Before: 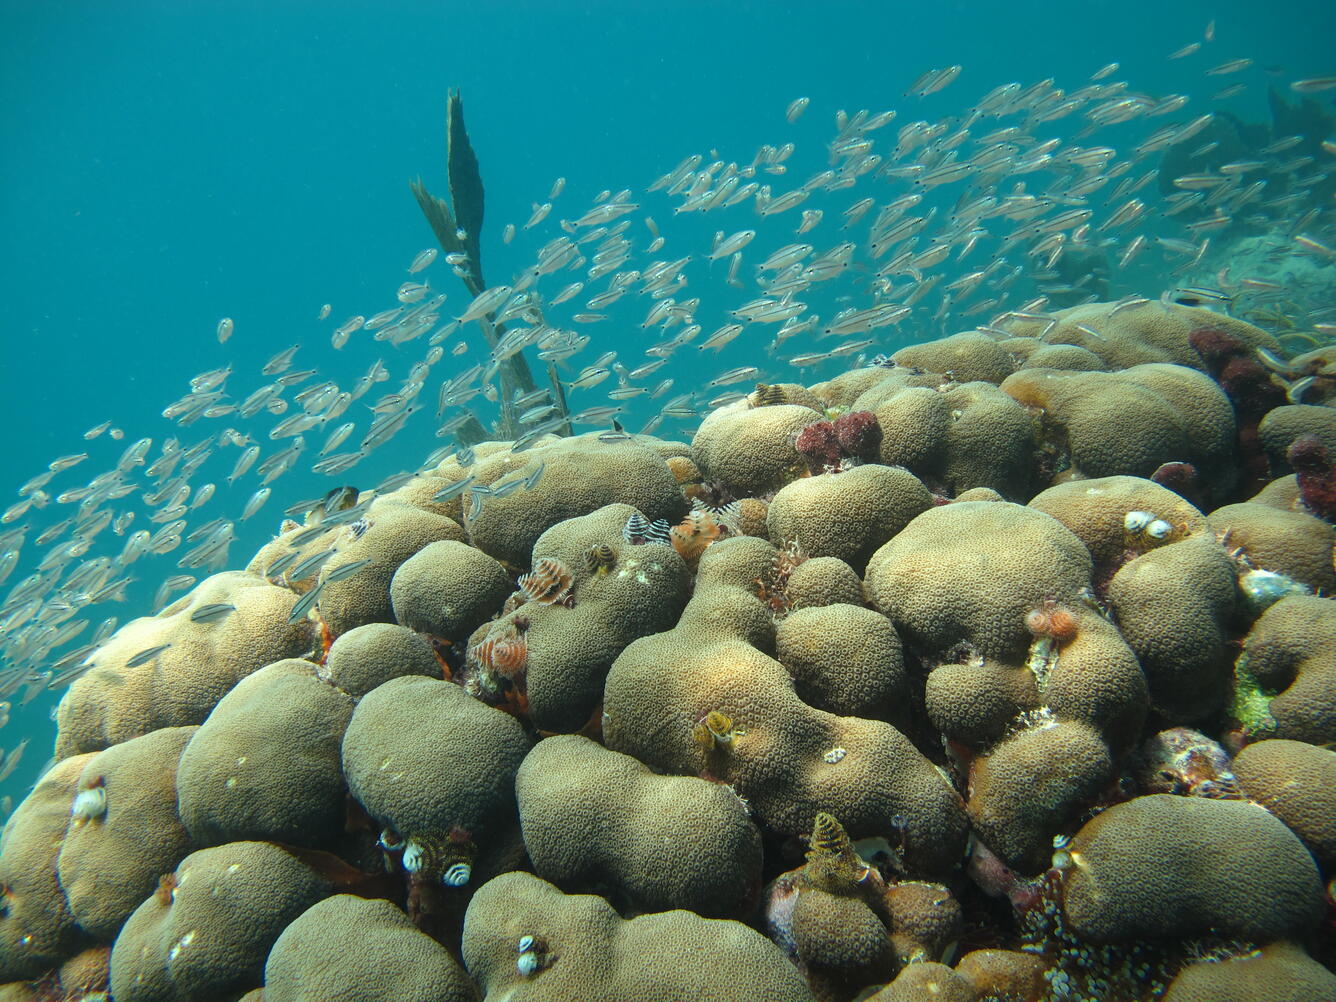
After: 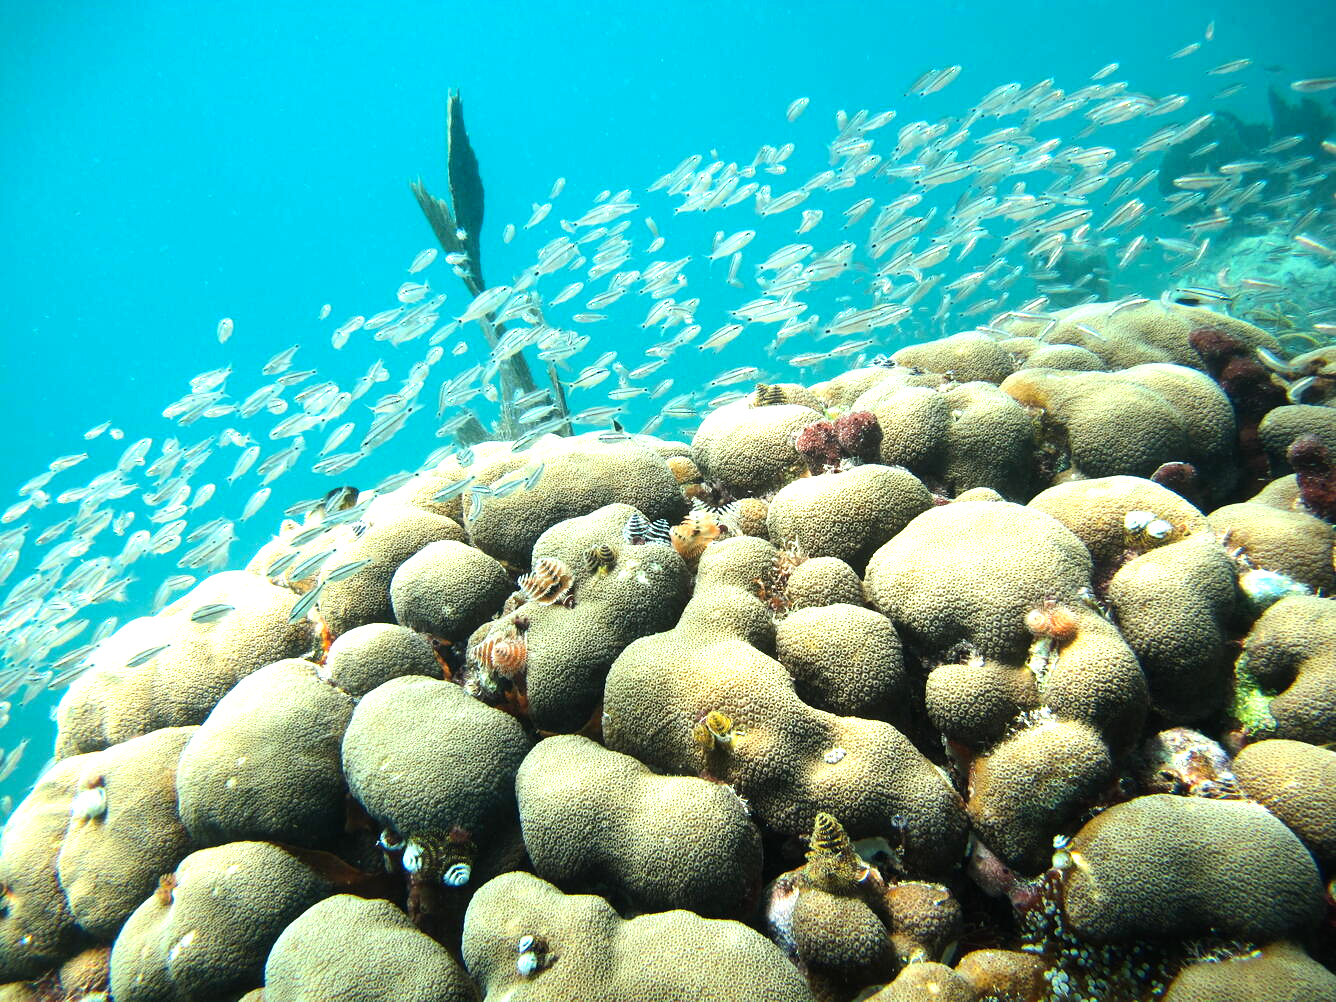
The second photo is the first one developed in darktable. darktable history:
tone equalizer: -8 EV -0.75 EV, -7 EV -0.7 EV, -6 EV -0.6 EV, -5 EV -0.4 EV, -3 EV 0.4 EV, -2 EV 0.6 EV, -1 EV 0.7 EV, +0 EV 0.75 EV, edges refinement/feathering 500, mask exposure compensation -1.57 EV, preserve details no
exposure: black level correction 0, exposure 0.7 EV, compensate exposure bias true, compensate highlight preservation false
